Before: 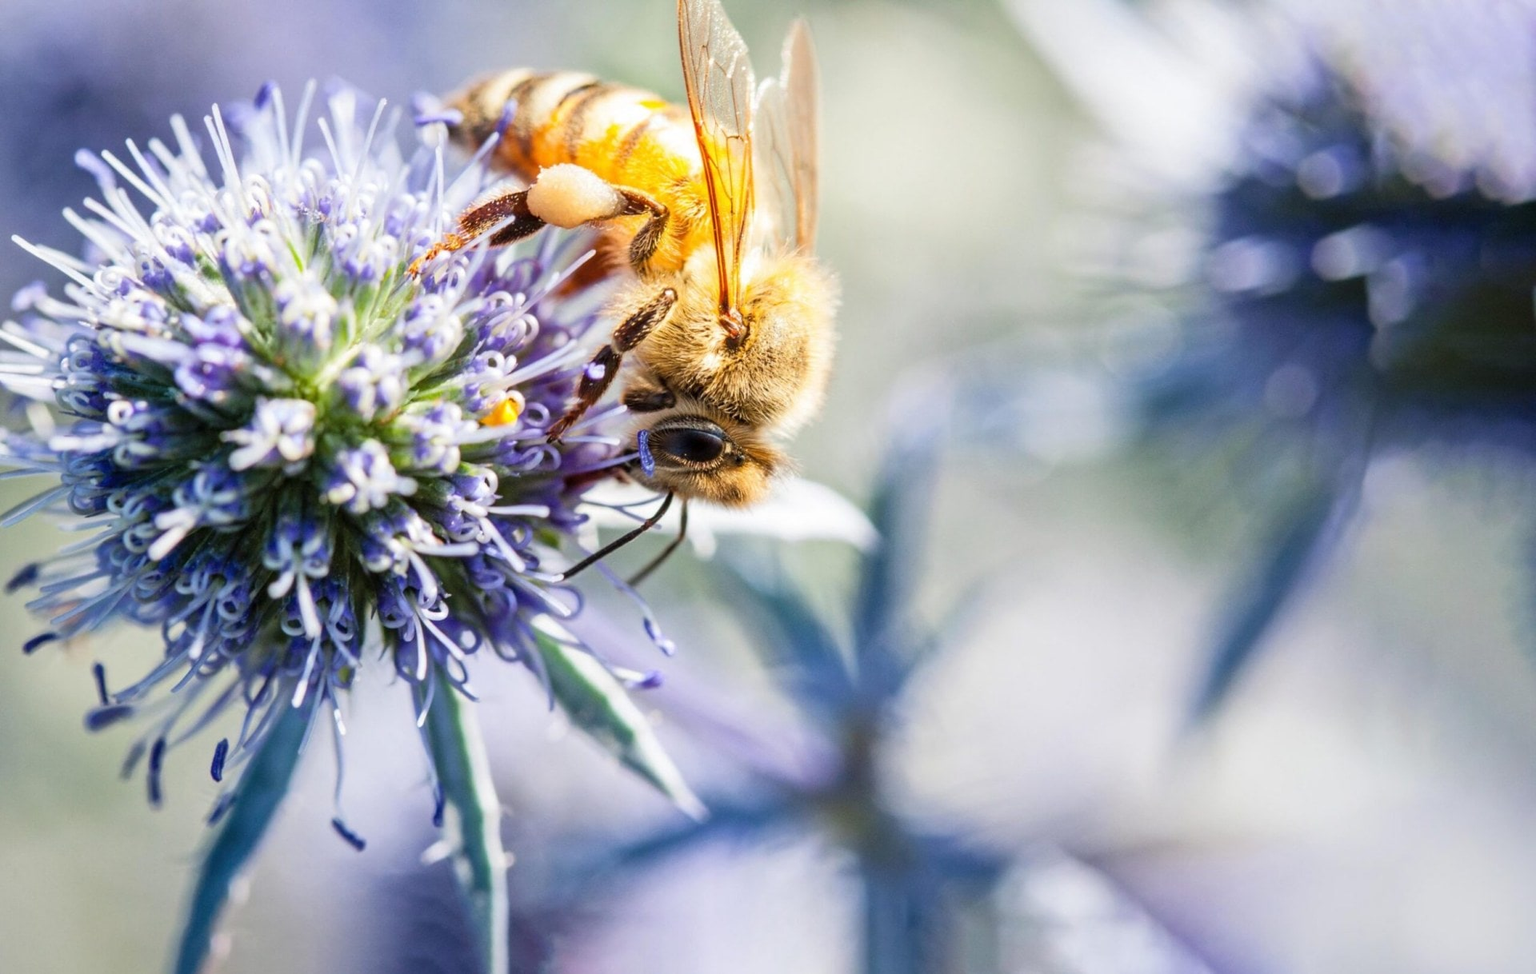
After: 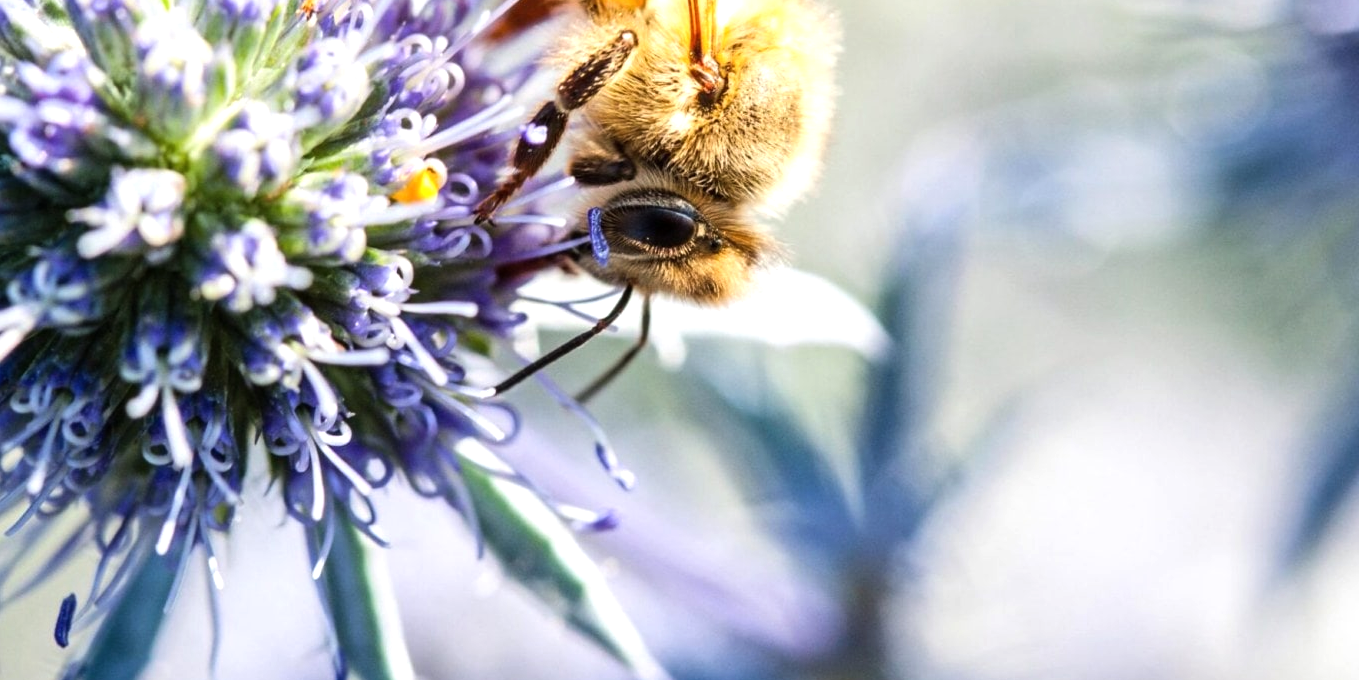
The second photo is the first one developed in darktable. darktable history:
crop: left 10.932%, top 27.107%, right 18.281%, bottom 17.013%
tone equalizer: -8 EV -0.404 EV, -7 EV -0.422 EV, -6 EV -0.329 EV, -5 EV -0.226 EV, -3 EV 0.199 EV, -2 EV 0.313 EV, -1 EV 0.368 EV, +0 EV 0.417 EV, edges refinement/feathering 500, mask exposure compensation -1.57 EV, preserve details no
